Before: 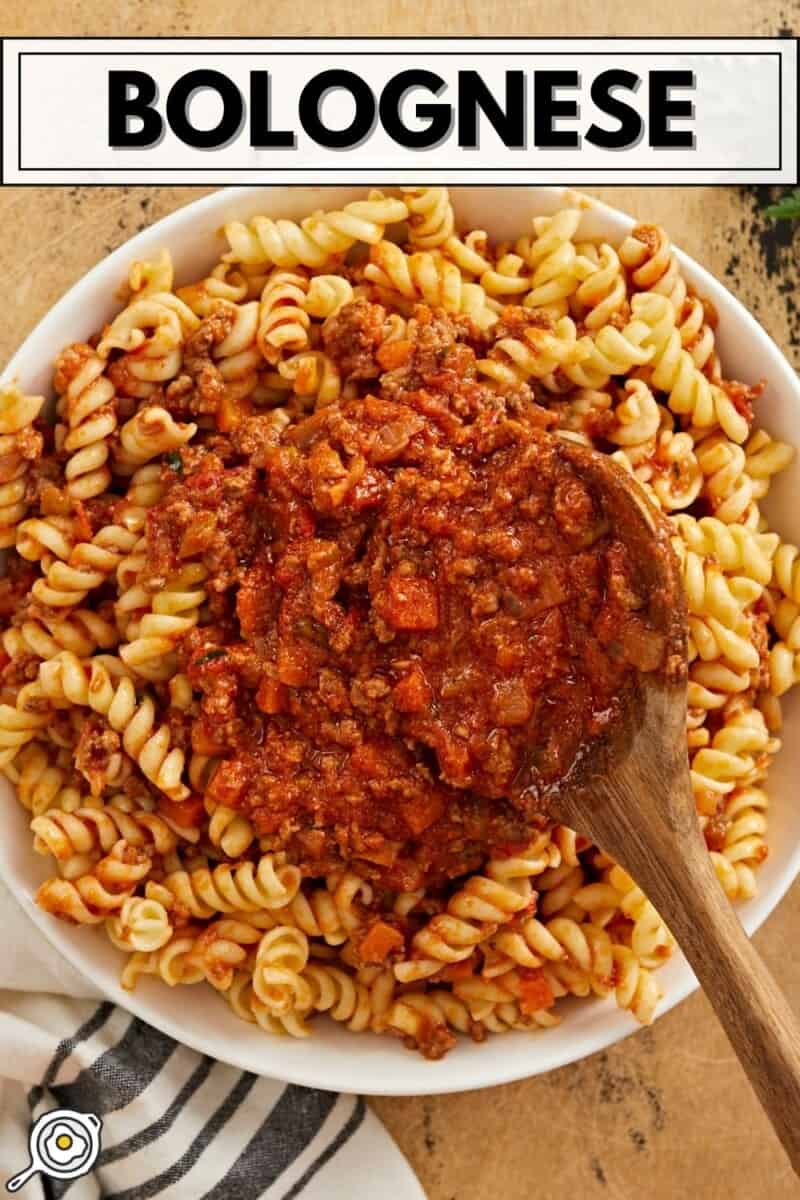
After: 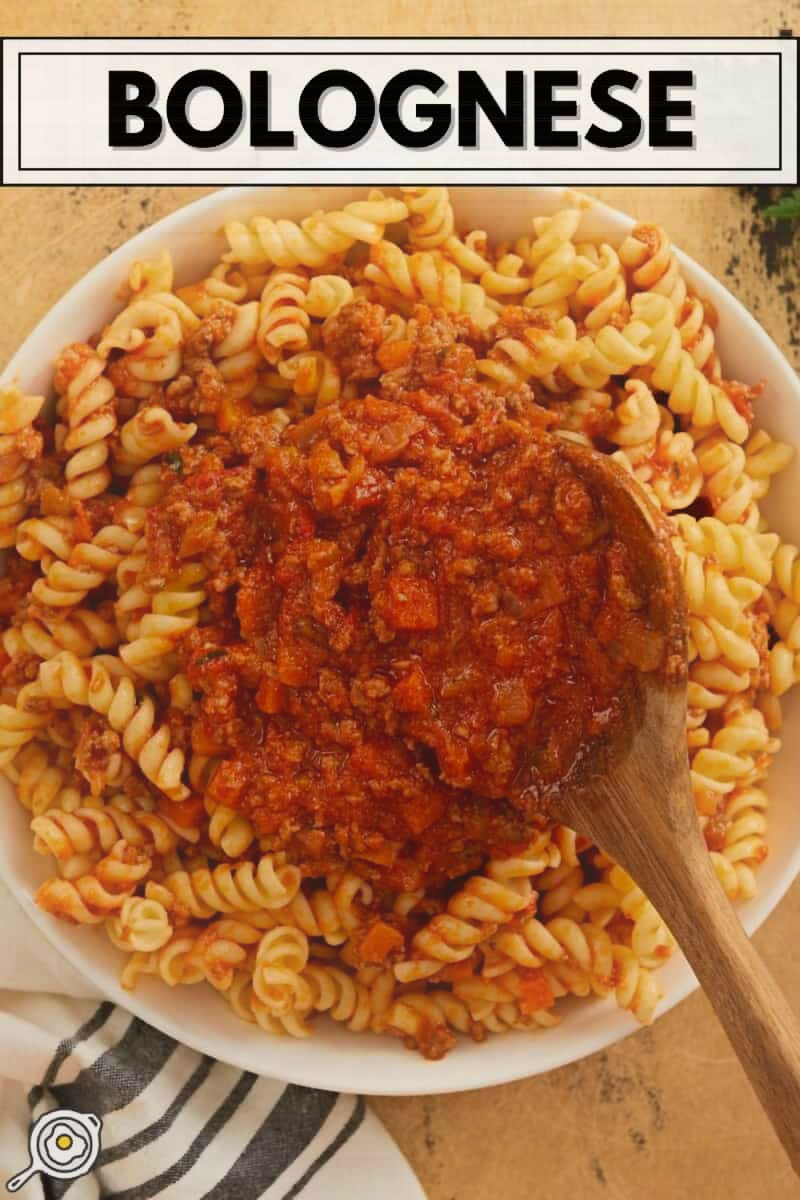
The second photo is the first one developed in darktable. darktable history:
velvia: on, module defaults
contrast equalizer: y [[0.6 ×6], [0.55 ×6], [0 ×6], [0 ×6], [0 ×6]], mix -0.988
